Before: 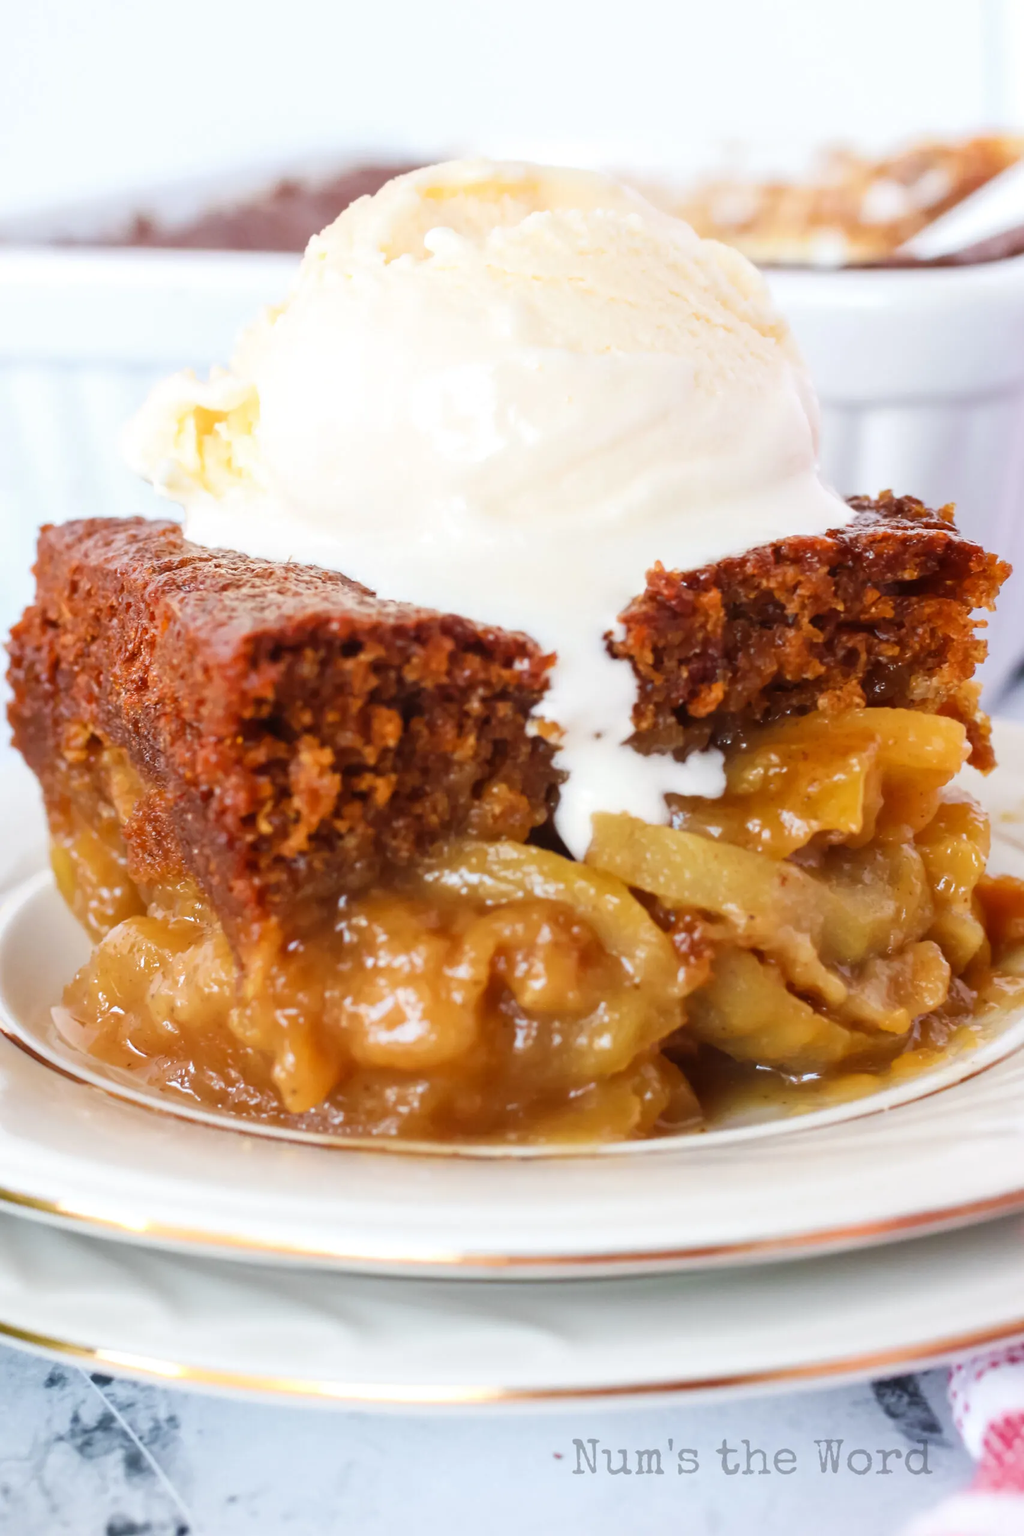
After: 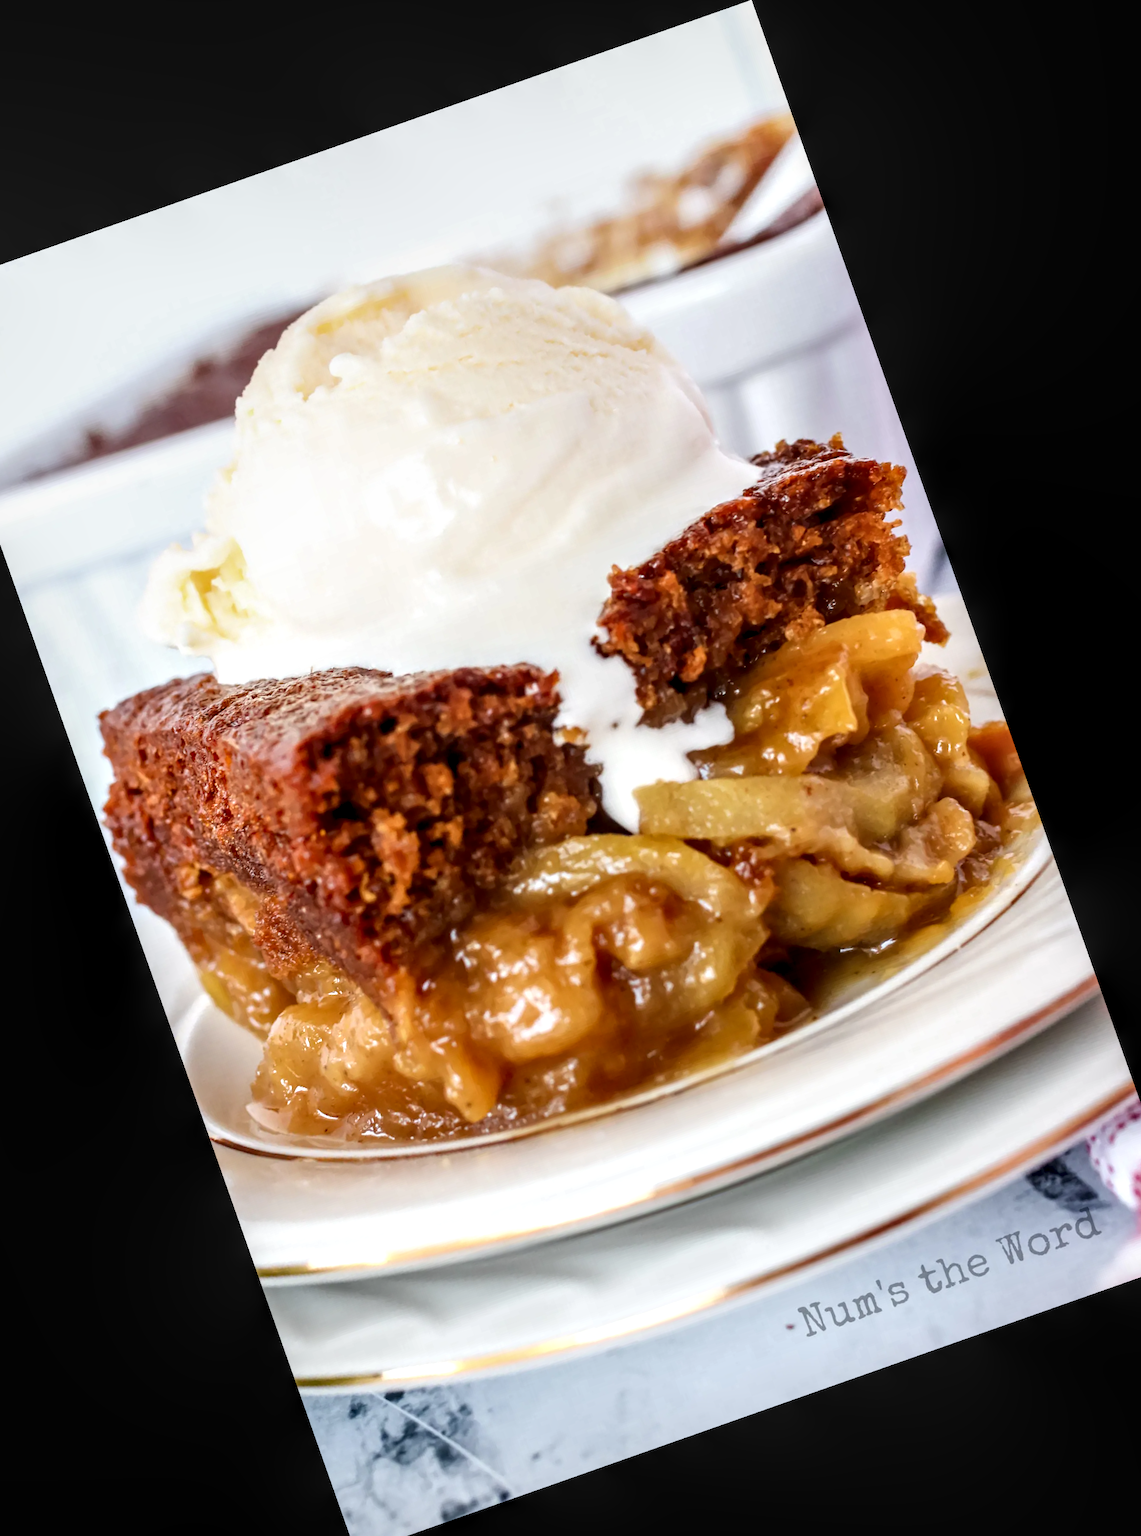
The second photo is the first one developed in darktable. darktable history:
crop and rotate: angle 19.43°, left 6.812%, right 4.125%, bottom 1.087%
local contrast: detail 160%
